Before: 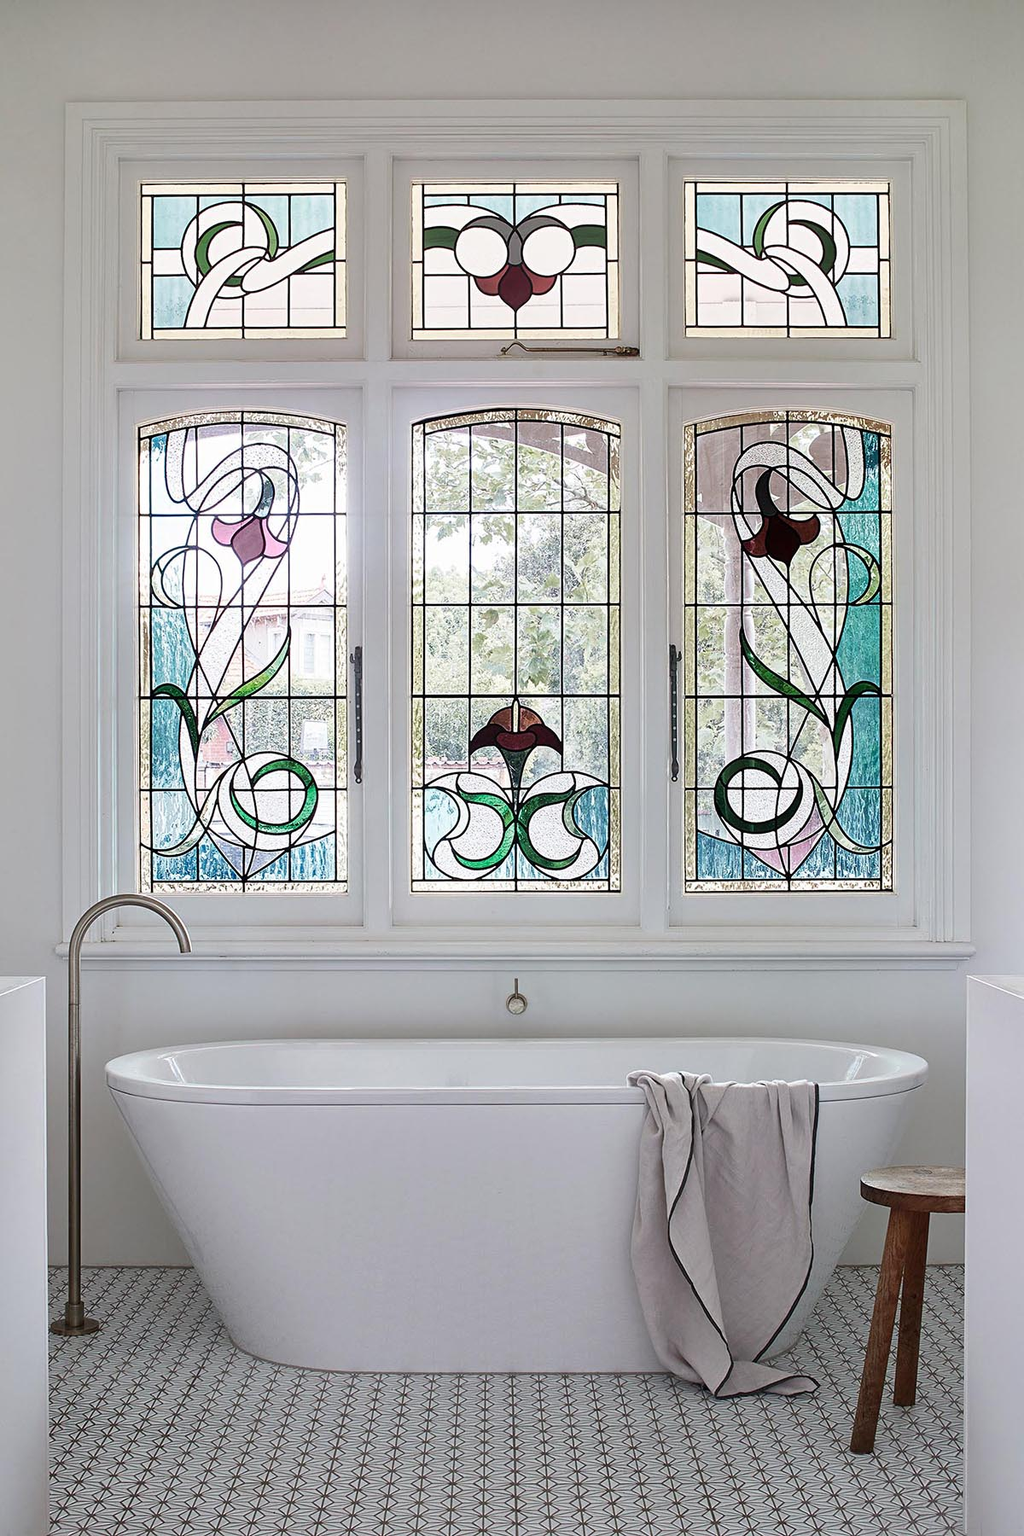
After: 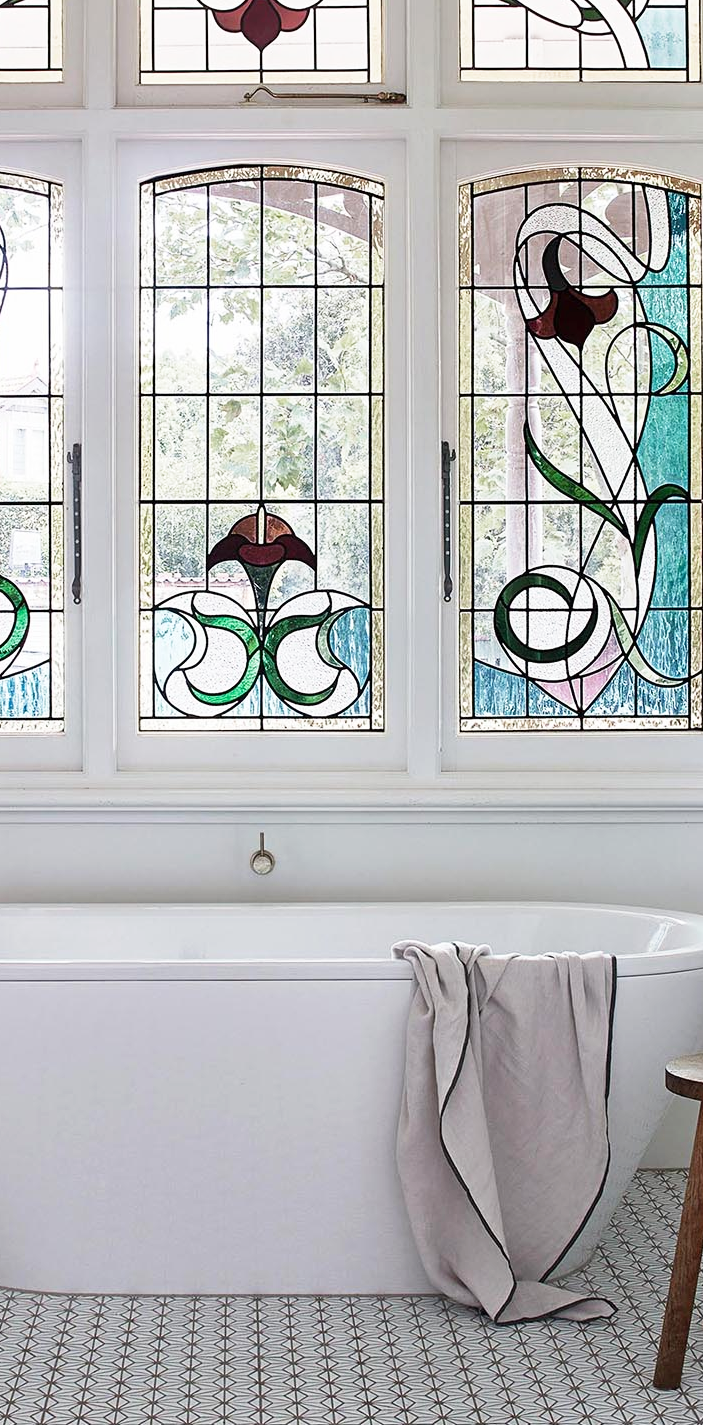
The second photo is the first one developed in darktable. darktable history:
crop and rotate: left 28.605%, top 17.488%, right 12.802%, bottom 3.306%
base curve: curves: ch0 [(0, 0) (0.666, 0.806) (1, 1)], preserve colors none
